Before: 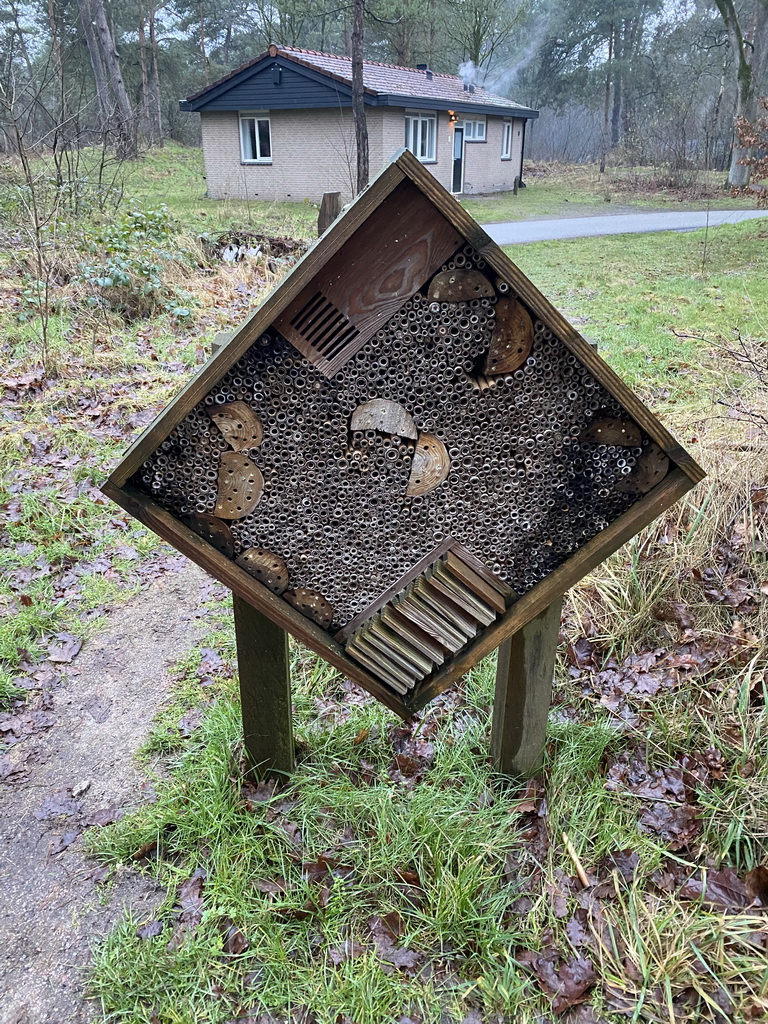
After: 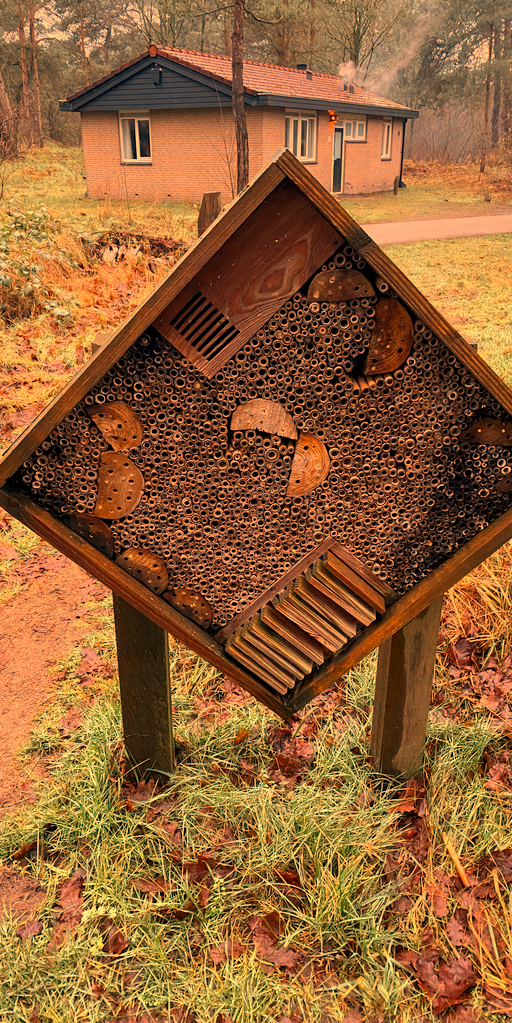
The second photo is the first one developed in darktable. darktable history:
crop and rotate: left 15.754%, right 17.579%
white balance: red 1.467, blue 0.684
local contrast: highlights 100%, shadows 100%, detail 120%, midtone range 0.2
color zones: curves: ch0 [(0, 0.5) (0.125, 0.4) (0.25, 0.5) (0.375, 0.4) (0.5, 0.4) (0.625, 0.6) (0.75, 0.6) (0.875, 0.5)]; ch1 [(0, 0.4) (0.125, 0.5) (0.25, 0.4) (0.375, 0.4) (0.5, 0.4) (0.625, 0.4) (0.75, 0.5) (0.875, 0.4)]; ch2 [(0, 0.6) (0.125, 0.5) (0.25, 0.5) (0.375, 0.6) (0.5, 0.6) (0.625, 0.5) (0.75, 0.5) (0.875, 0.5)]
